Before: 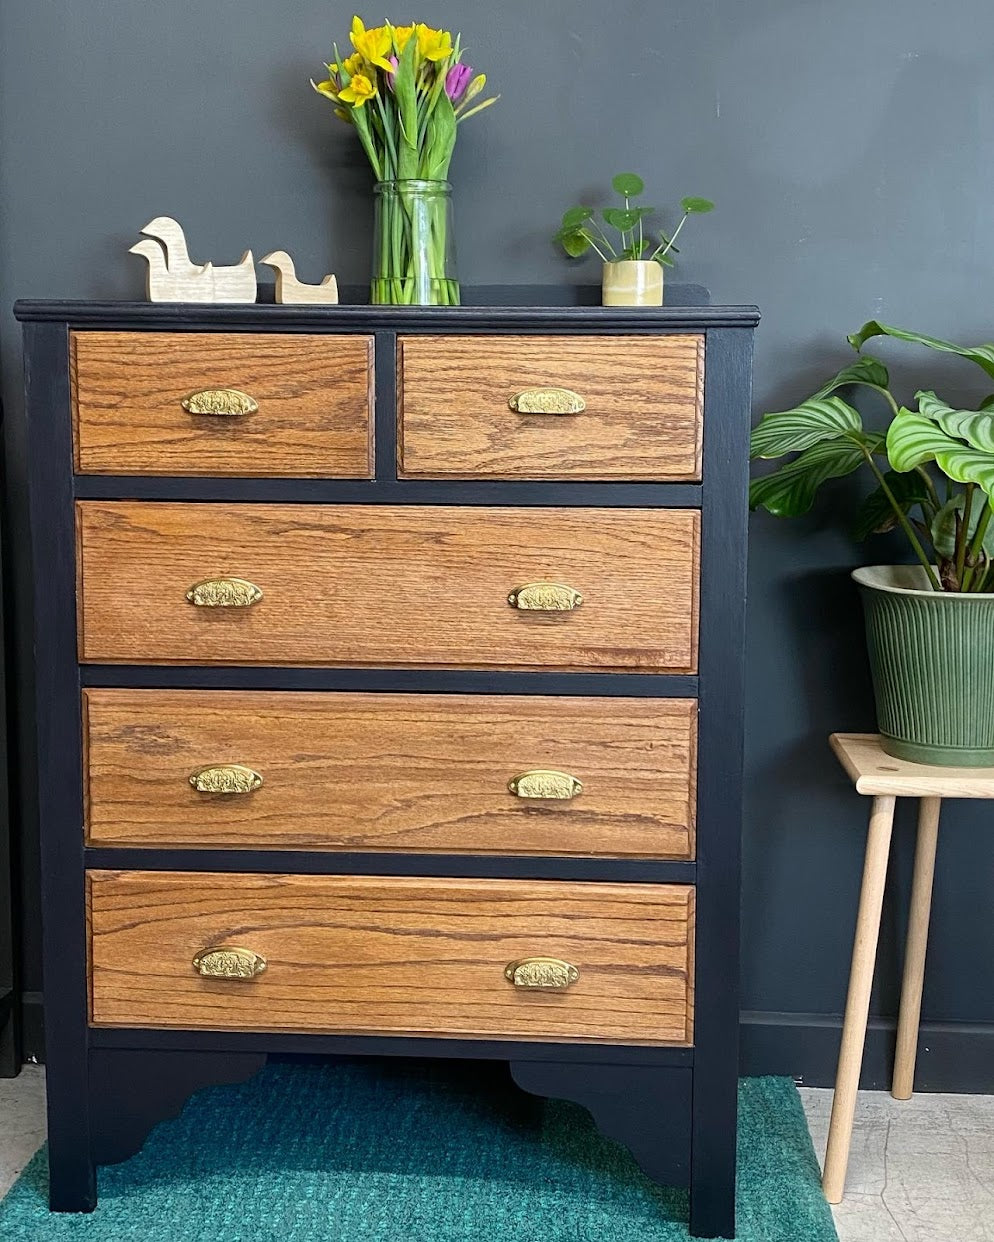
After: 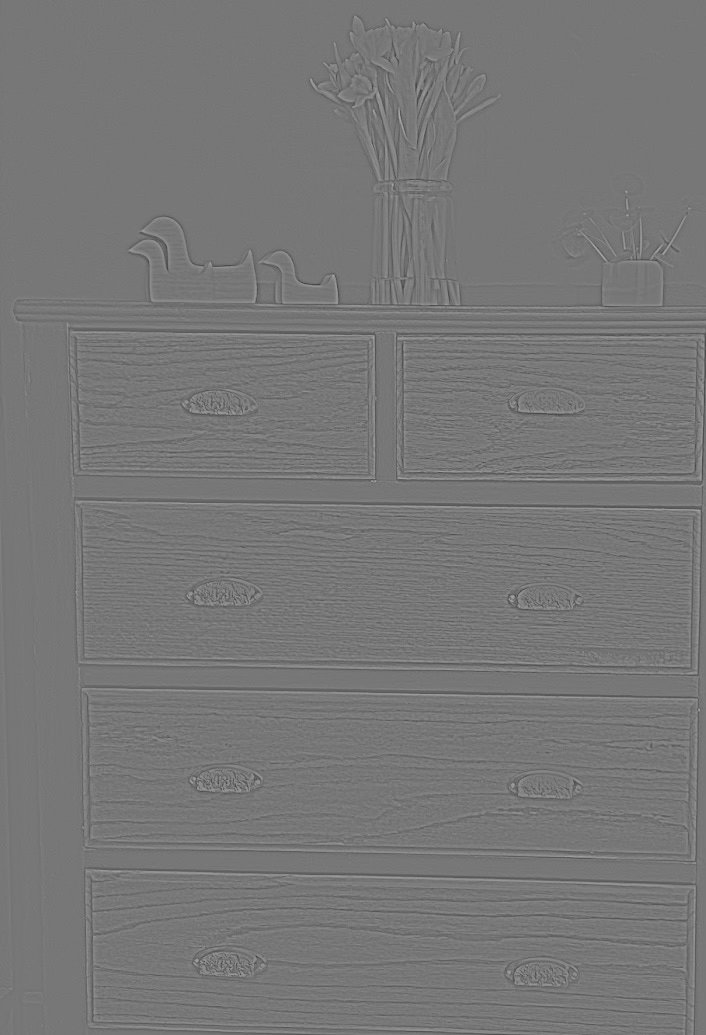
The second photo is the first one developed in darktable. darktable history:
crop: right 28.885%, bottom 16.626%
shadows and highlights: on, module defaults
white balance: emerald 1
highpass: sharpness 9.84%, contrast boost 9.94%
